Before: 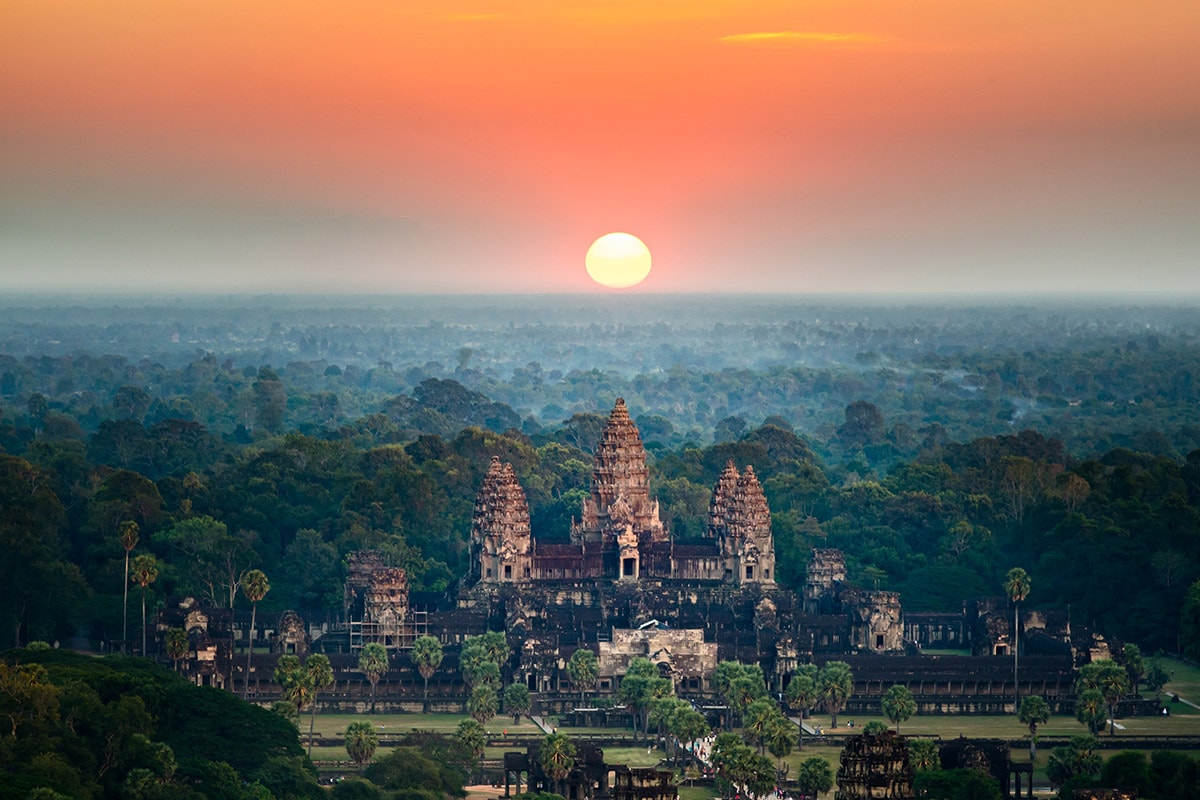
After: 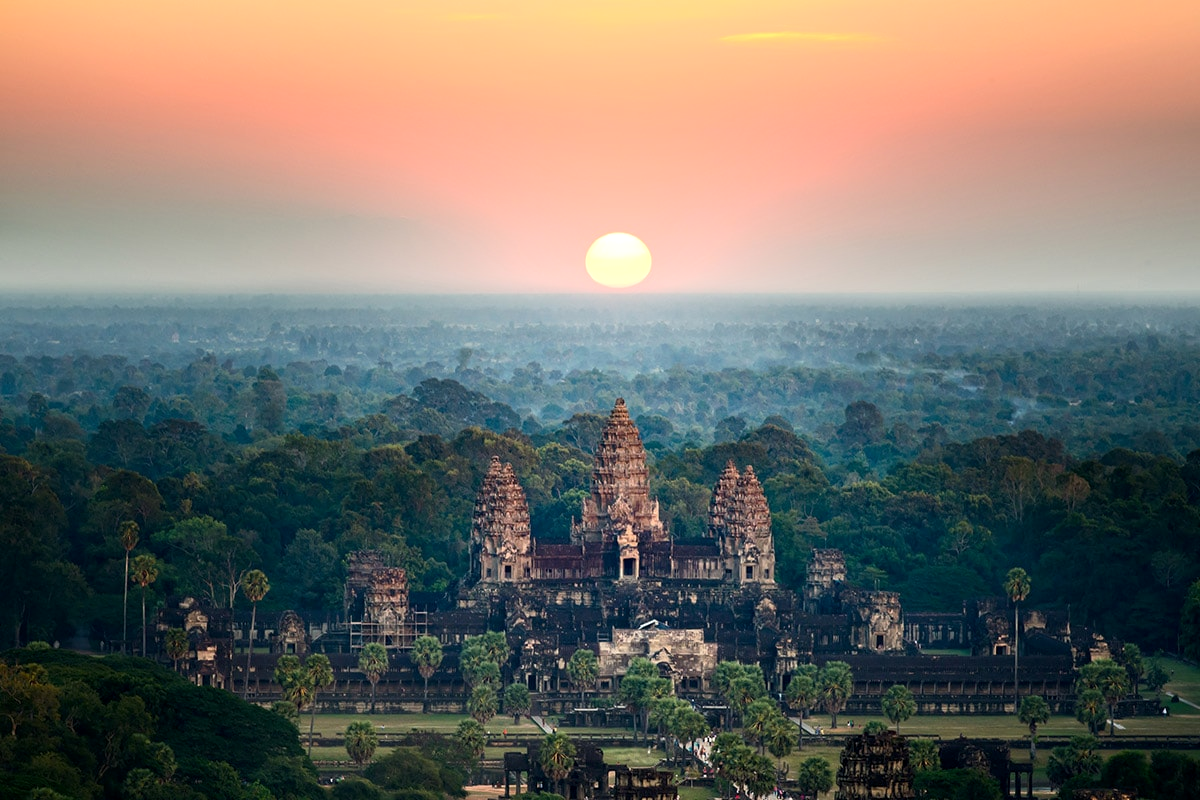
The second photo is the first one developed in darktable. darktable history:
local contrast: highlights 100%, shadows 100%, detail 120%, midtone range 0.2
shadows and highlights: shadows -20.71, highlights 99.91, soften with gaussian
